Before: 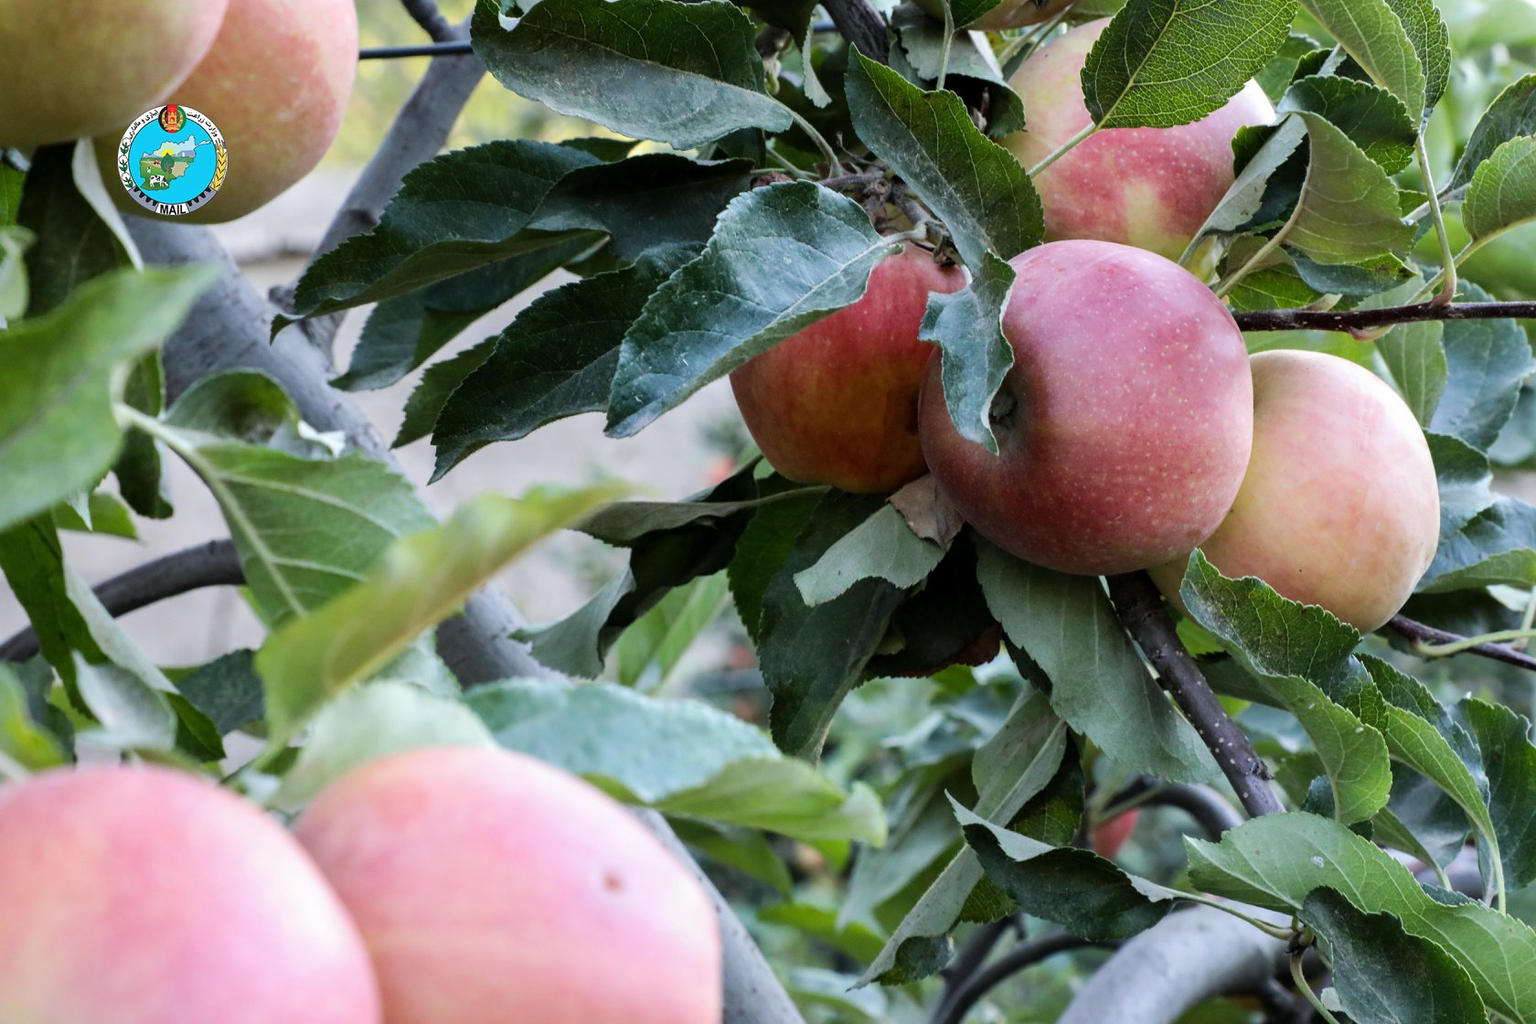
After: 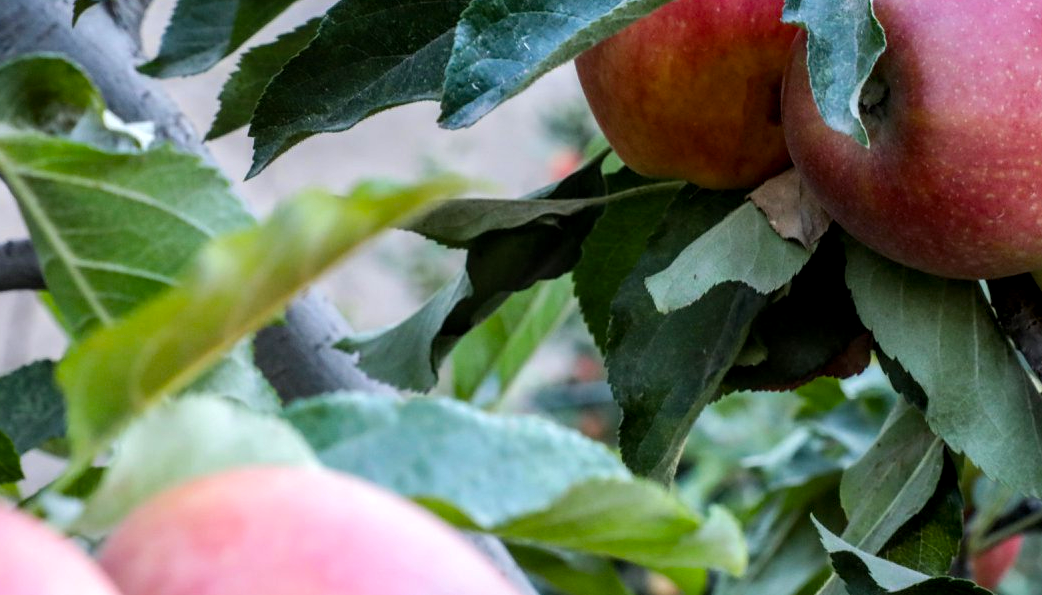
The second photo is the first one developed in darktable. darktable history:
crop: left 13.312%, top 31.28%, right 24.627%, bottom 15.582%
local contrast: on, module defaults
color balance rgb: perceptual saturation grading › global saturation 20%, global vibrance 20%
